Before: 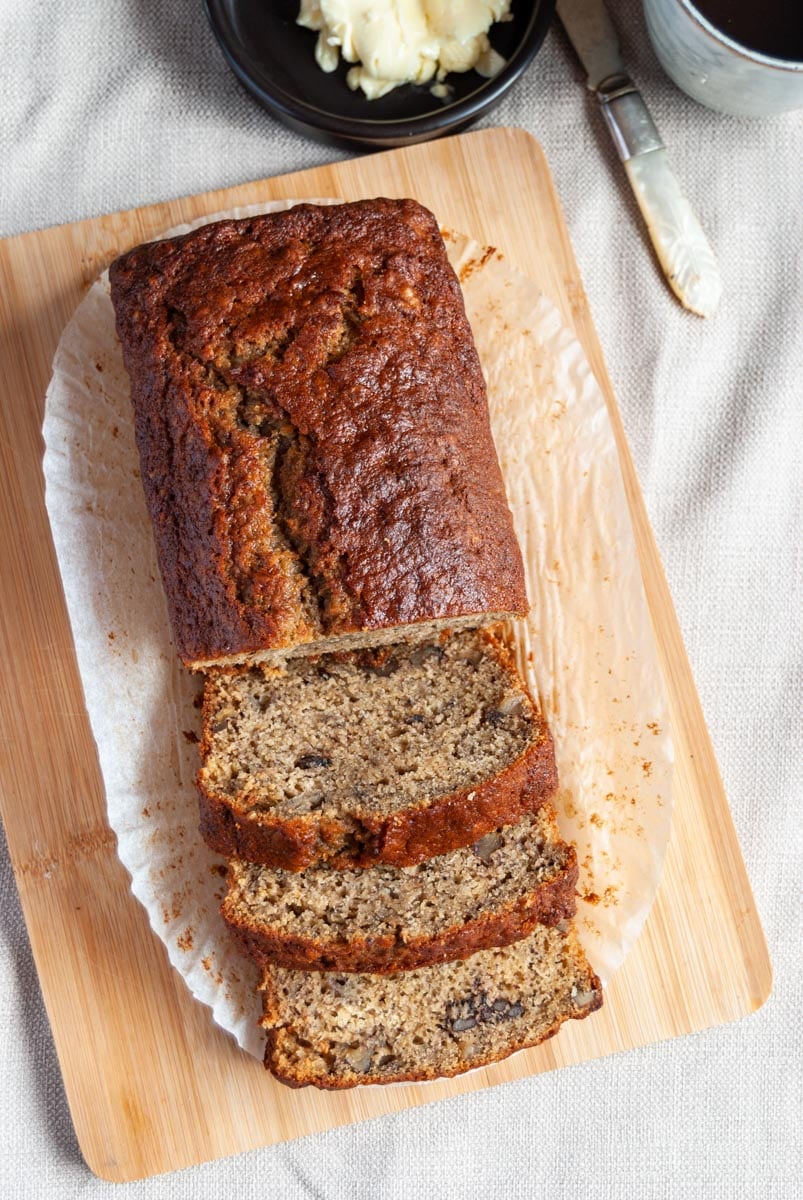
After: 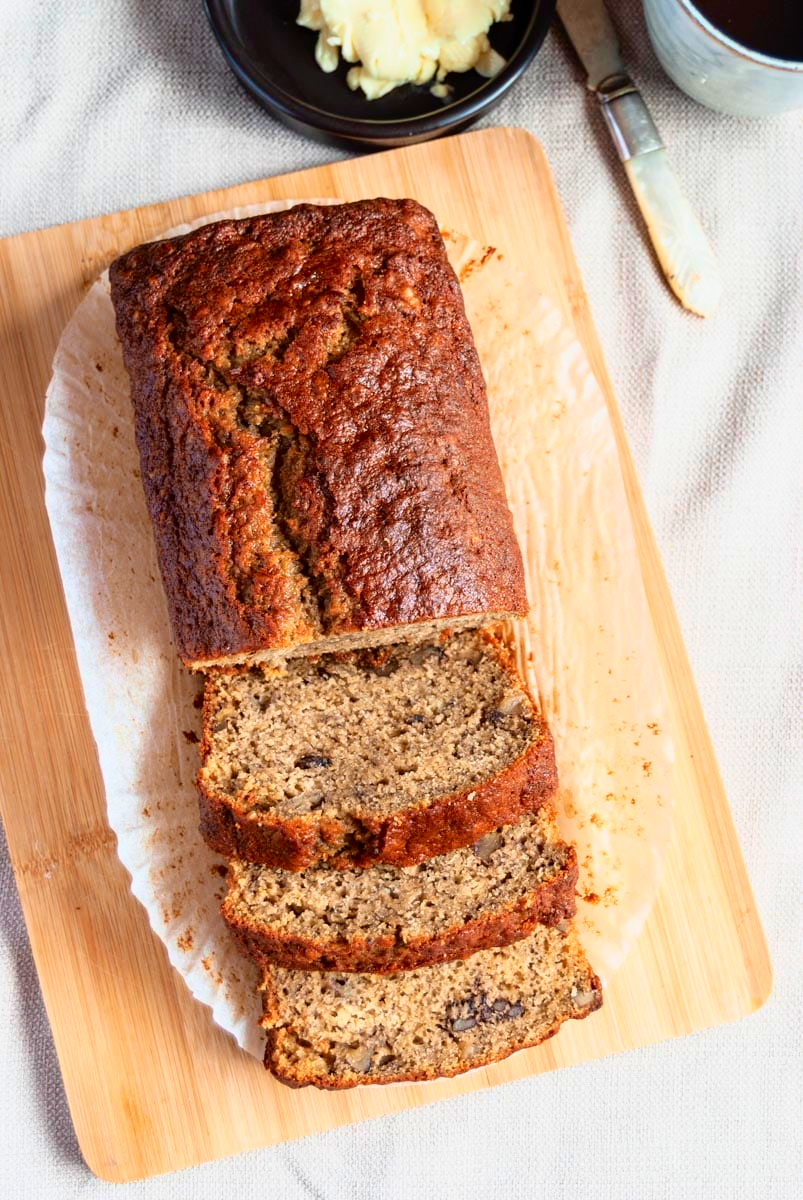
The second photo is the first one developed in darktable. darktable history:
tone curve: curves: ch0 [(0, 0) (0.091, 0.077) (0.389, 0.458) (0.745, 0.82) (0.844, 0.908) (0.909, 0.942) (1, 0.973)]; ch1 [(0, 0) (0.437, 0.404) (0.5, 0.5) (0.529, 0.55) (0.58, 0.6) (0.616, 0.649) (1, 1)]; ch2 [(0, 0) (0.442, 0.415) (0.5, 0.5) (0.535, 0.557) (0.585, 0.62) (1, 1)], color space Lab, independent channels, preserve colors none
